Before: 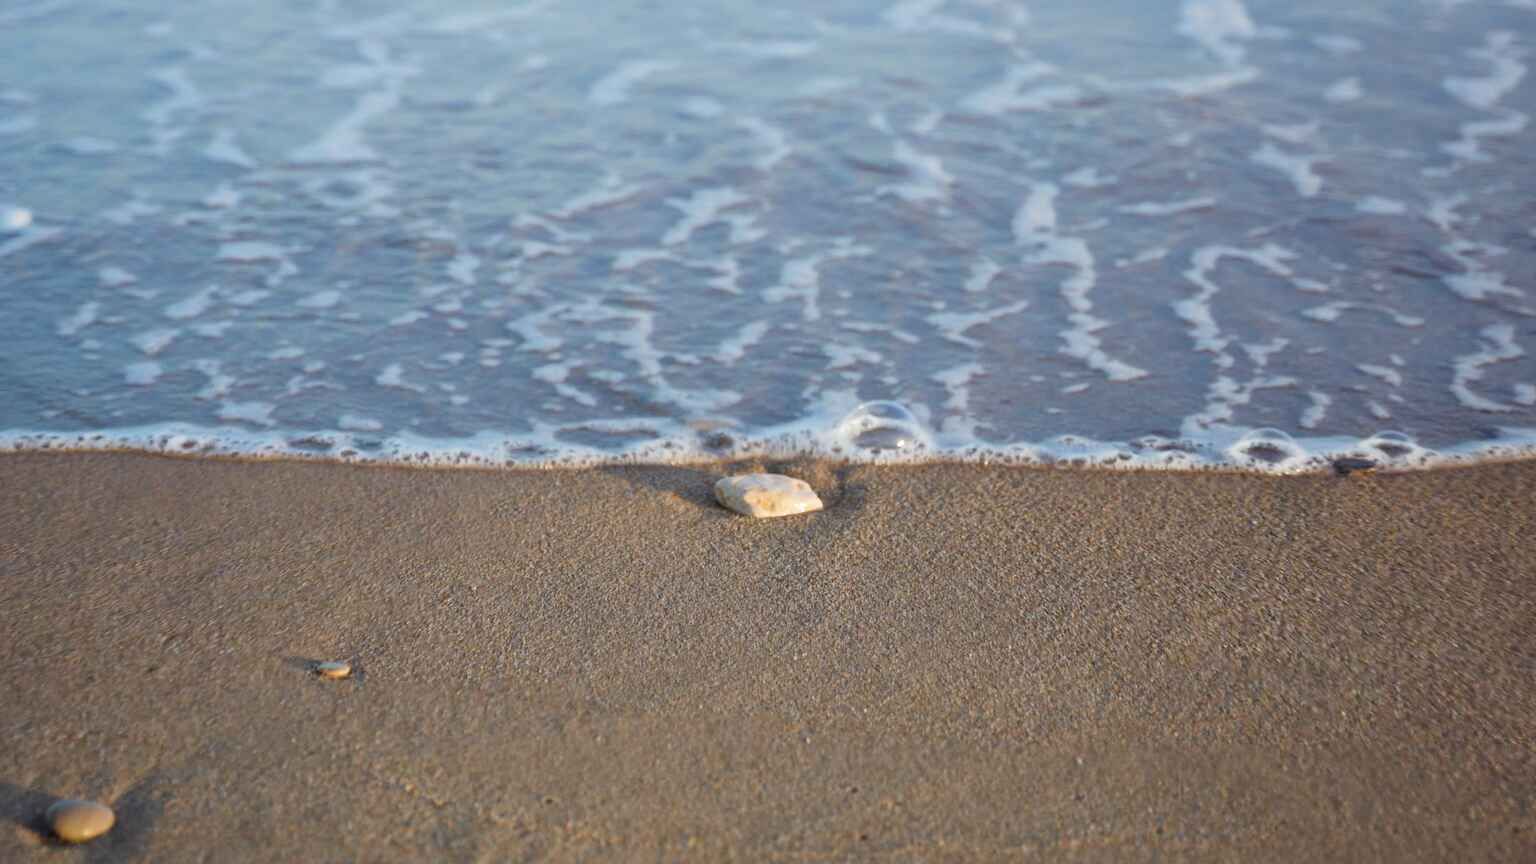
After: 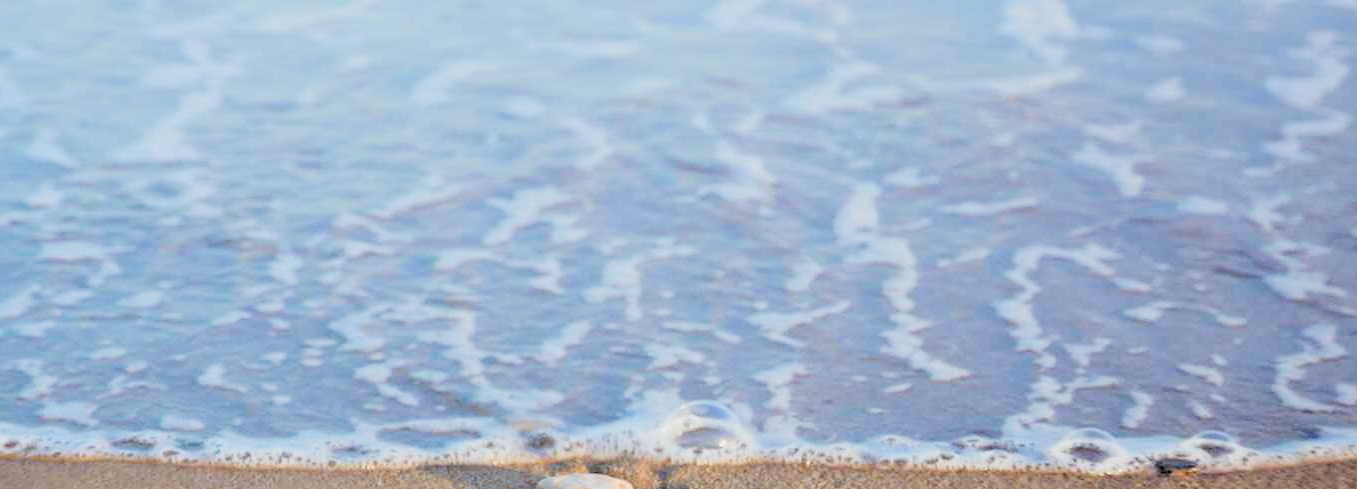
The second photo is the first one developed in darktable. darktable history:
levels: levels [0.072, 0.414, 0.976]
sharpen: radius 0.986
crop and rotate: left 11.621%, bottom 43.326%
filmic rgb: black relative exposure -7.65 EV, white relative exposure 3.97 EV, threshold 3.06 EV, hardness 4.02, contrast 1.096, highlights saturation mix -30.55%, enable highlight reconstruction true
